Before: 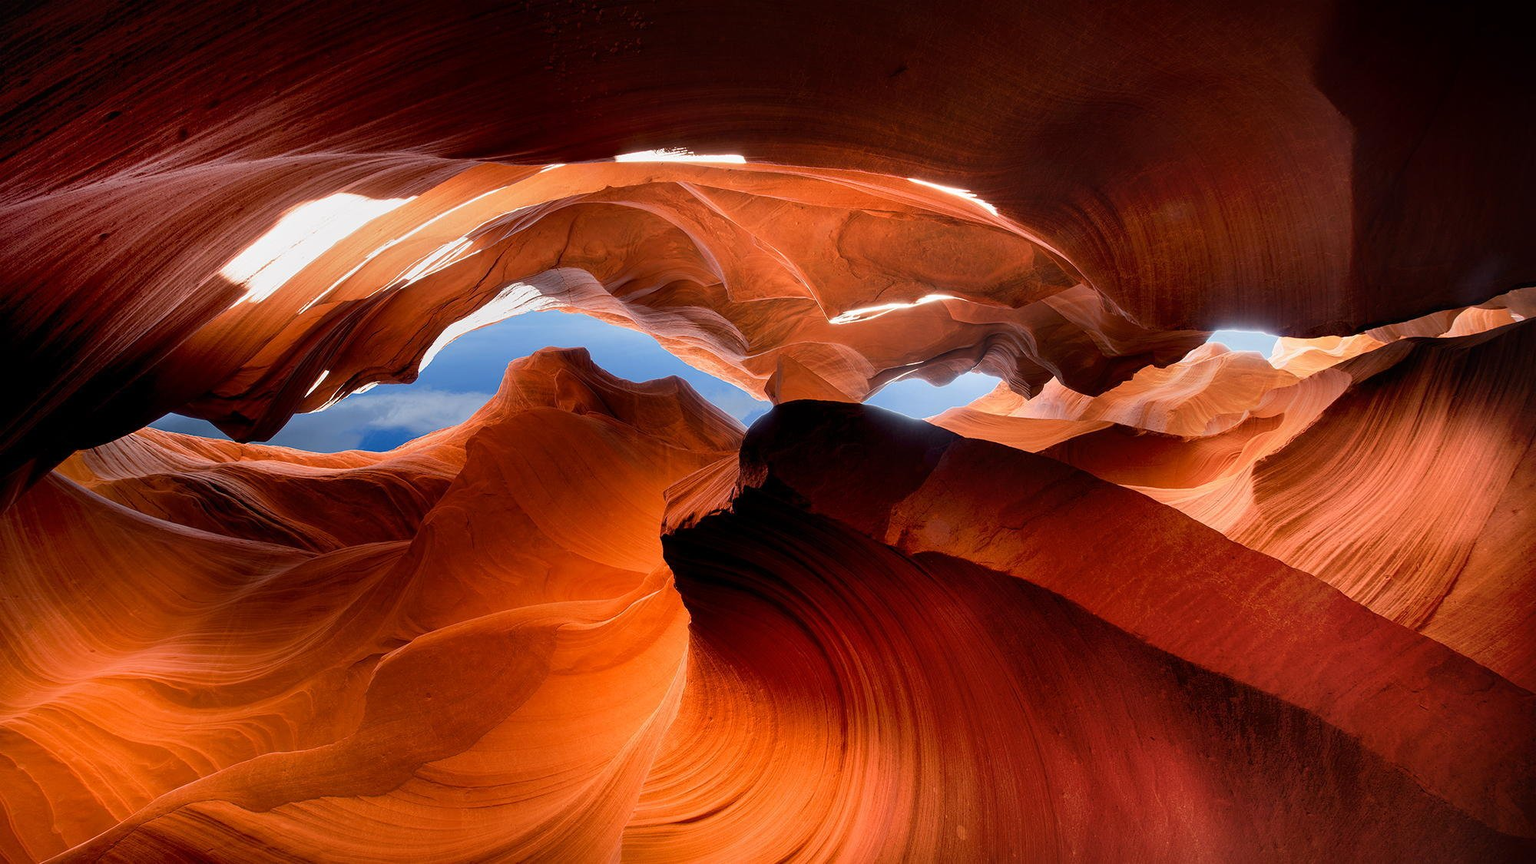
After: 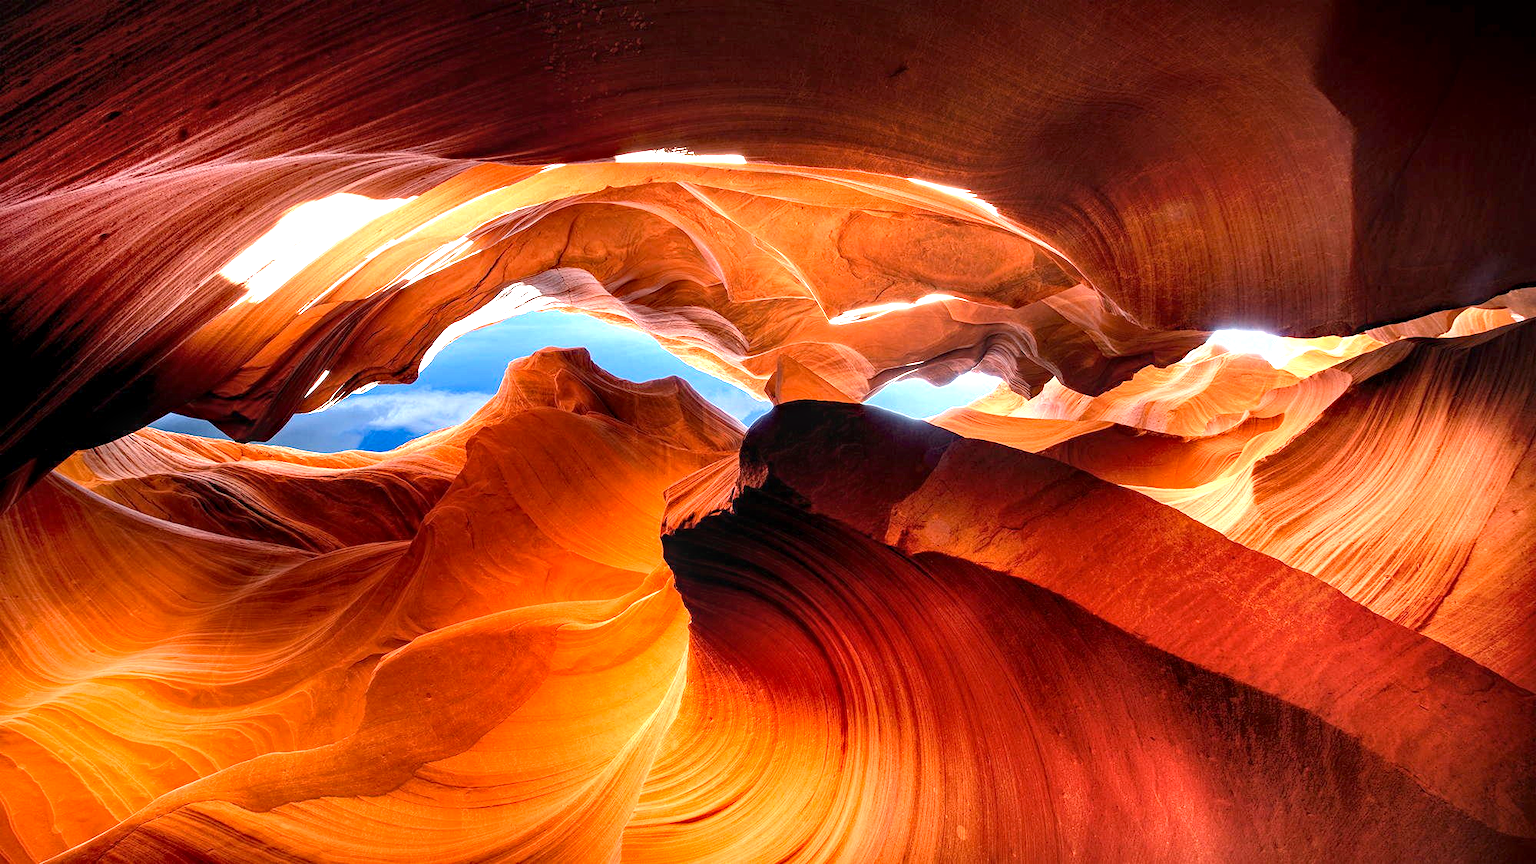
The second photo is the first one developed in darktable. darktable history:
haze removal: strength 0.301, distance 0.256, adaptive false
exposure: black level correction 0, exposure 1.199 EV, compensate highlight preservation false
local contrast: detail 130%
